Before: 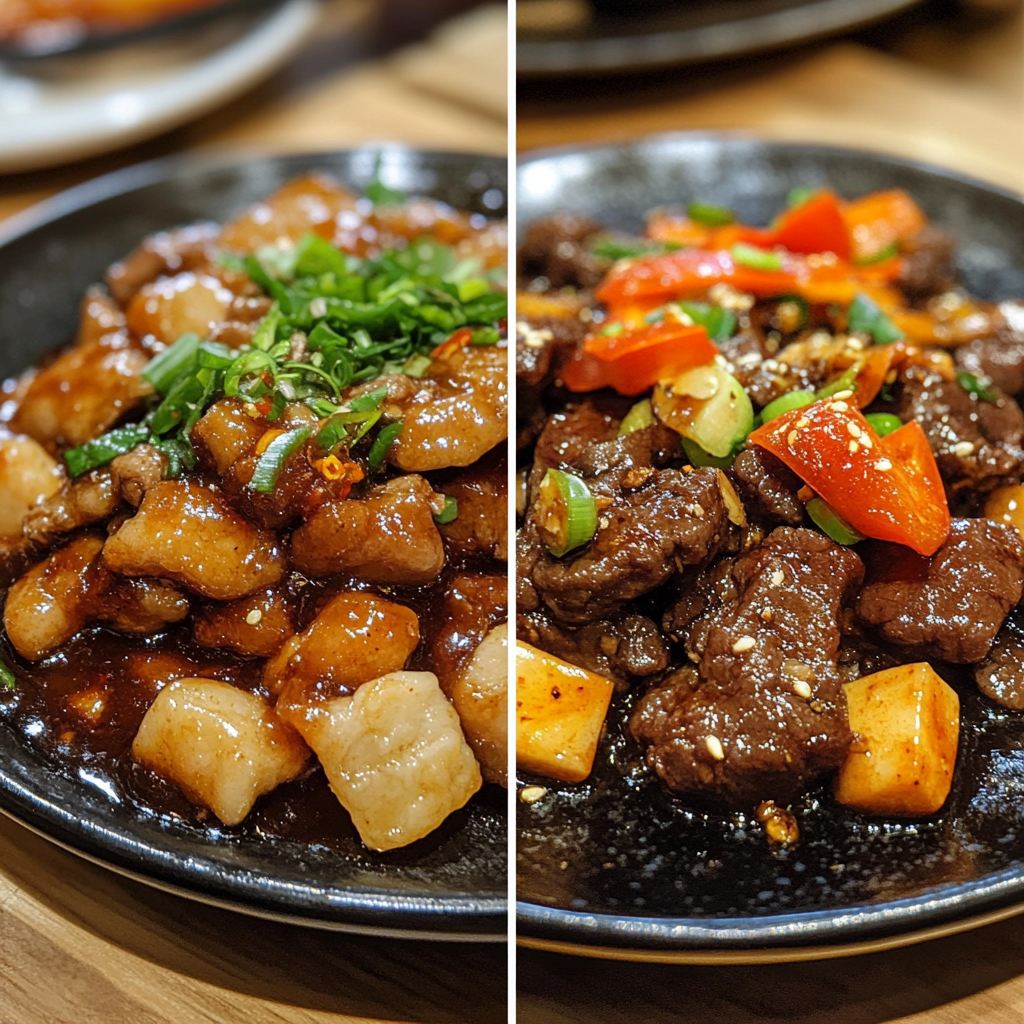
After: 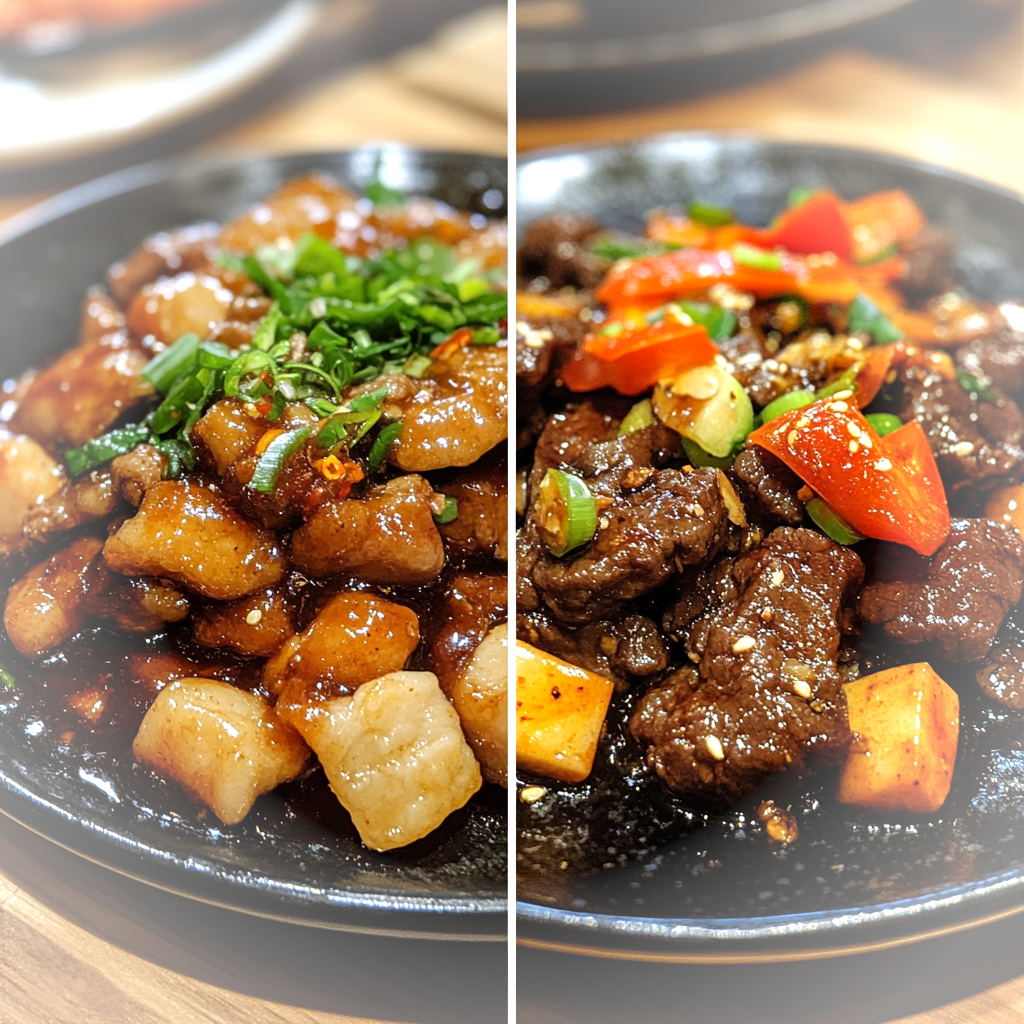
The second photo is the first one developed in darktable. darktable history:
tone equalizer: -8 EV -0.434 EV, -7 EV -0.383 EV, -6 EV -0.344 EV, -5 EV -0.214 EV, -3 EV 0.236 EV, -2 EV 0.316 EV, -1 EV 0.363 EV, +0 EV 0.405 EV, mask exposure compensation -0.484 EV
vignetting: fall-off start 71.36%, brightness 0.303, saturation 0.001
levels: mode automatic, levels [0.072, 0.414, 0.976]
